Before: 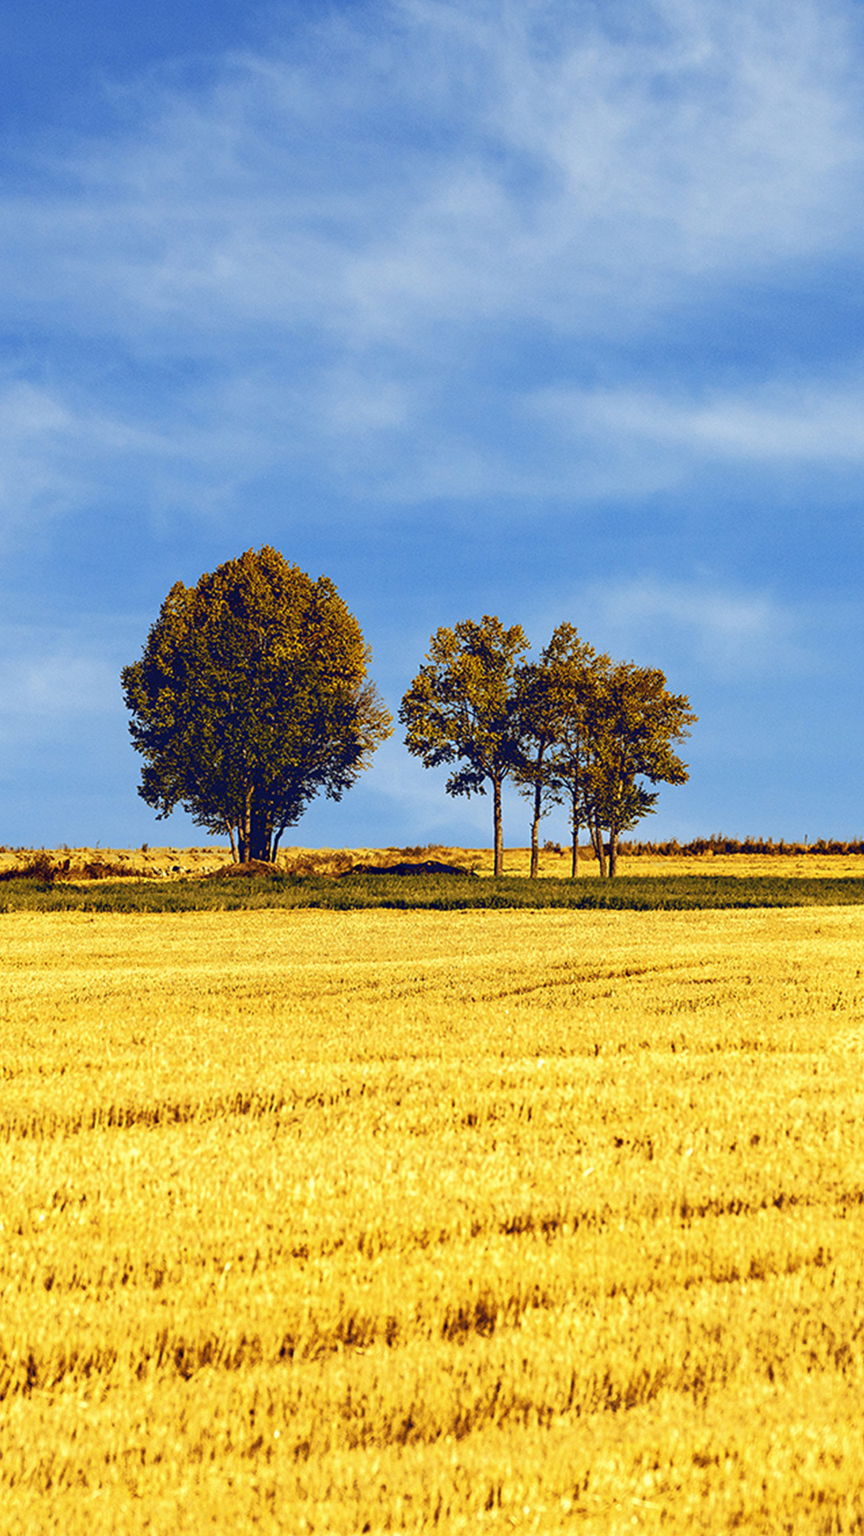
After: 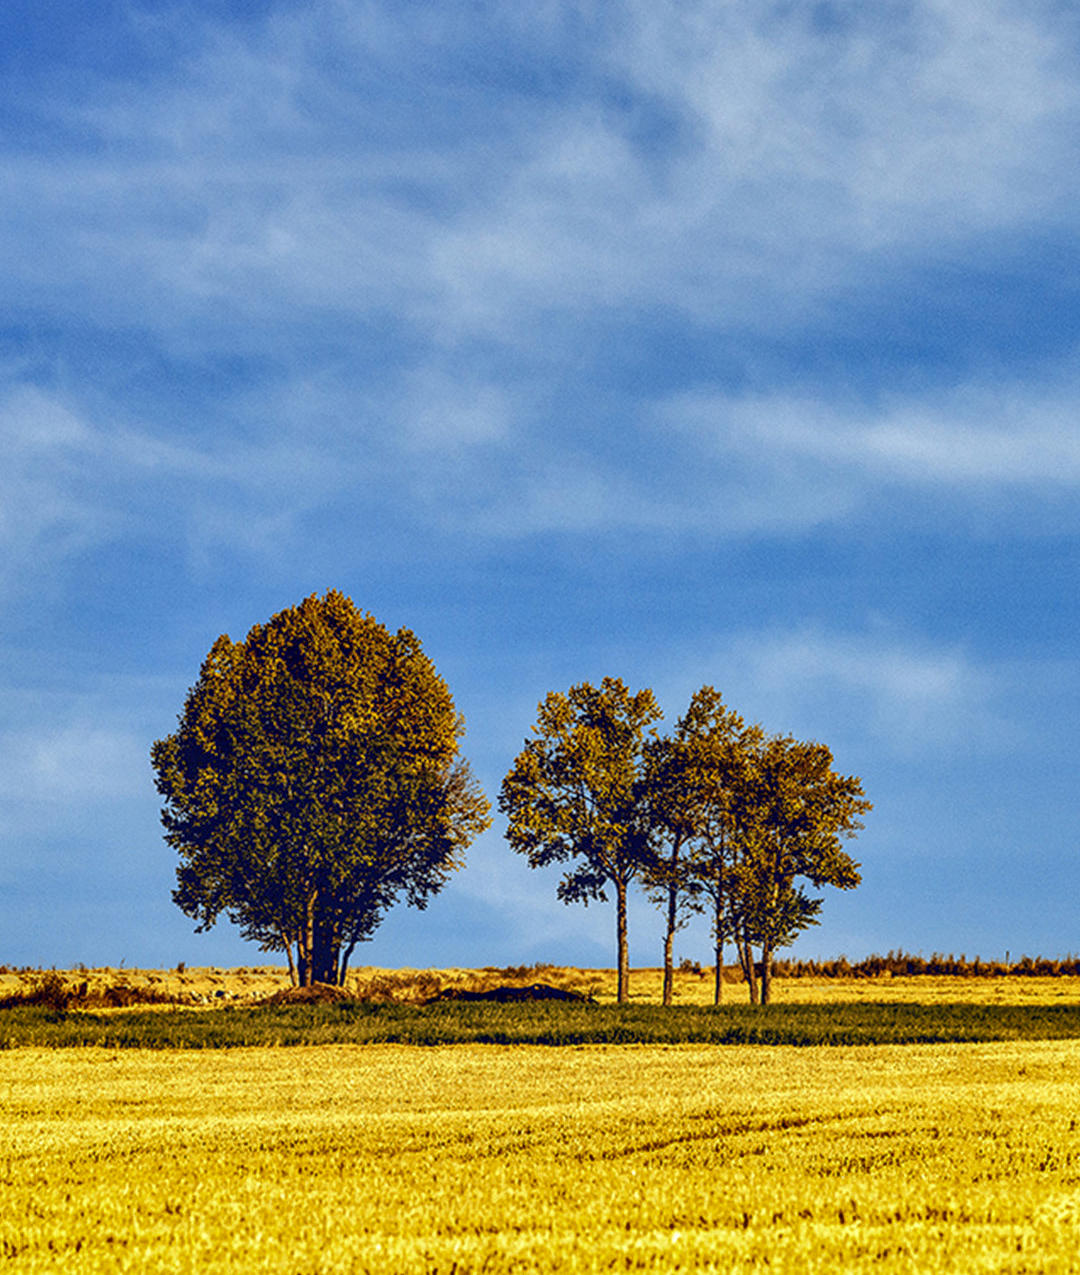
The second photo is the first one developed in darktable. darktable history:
local contrast: detail 130%
shadows and highlights: shadows 43.83, white point adjustment -1.62, soften with gaussian
crop and rotate: top 4.828%, bottom 28.729%
